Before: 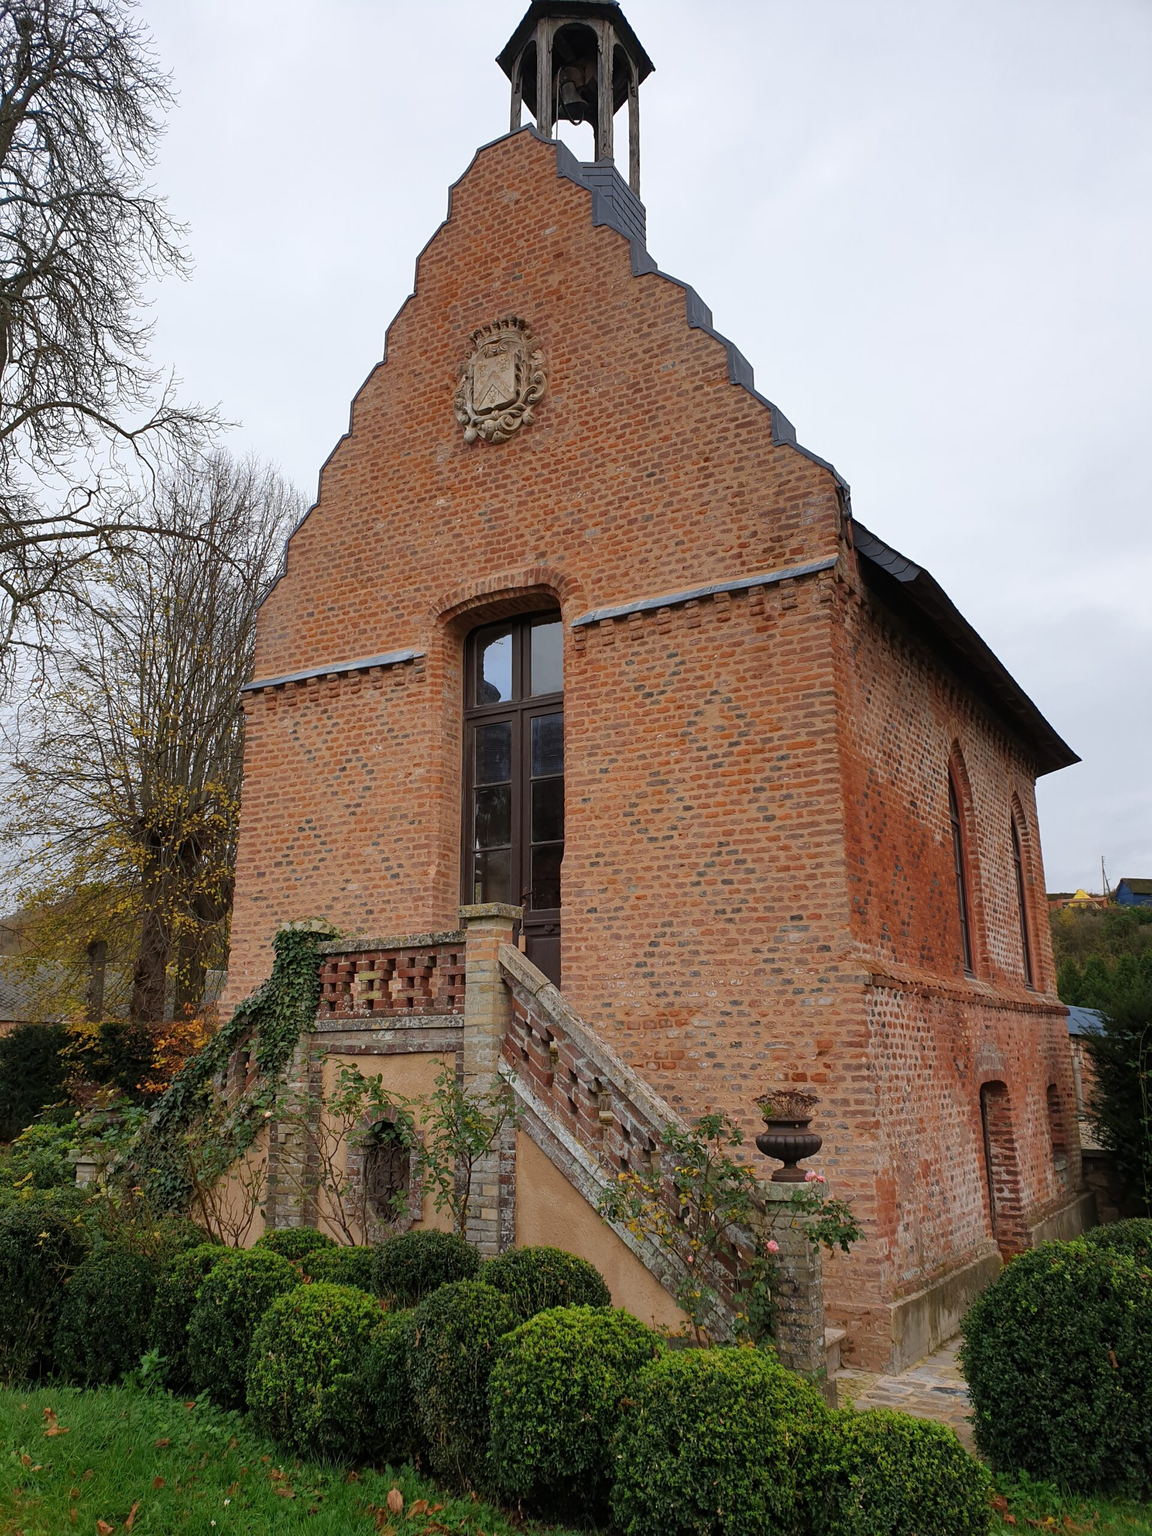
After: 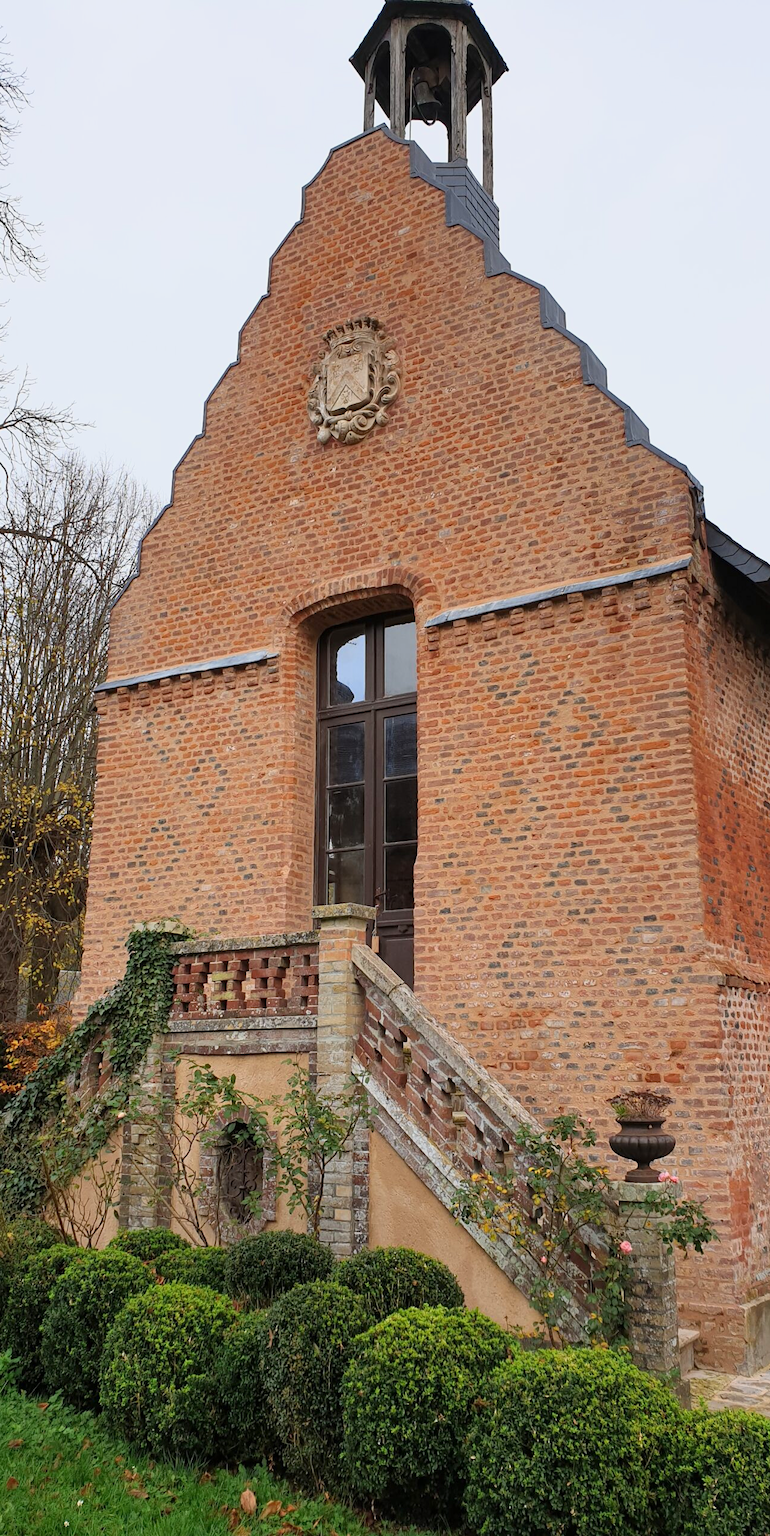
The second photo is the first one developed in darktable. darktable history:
base curve: curves: ch0 [(0, 0) (0.088, 0.125) (0.176, 0.251) (0.354, 0.501) (0.613, 0.749) (1, 0.877)], preserve colors average RGB
crop and rotate: left 12.763%, right 20.407%
